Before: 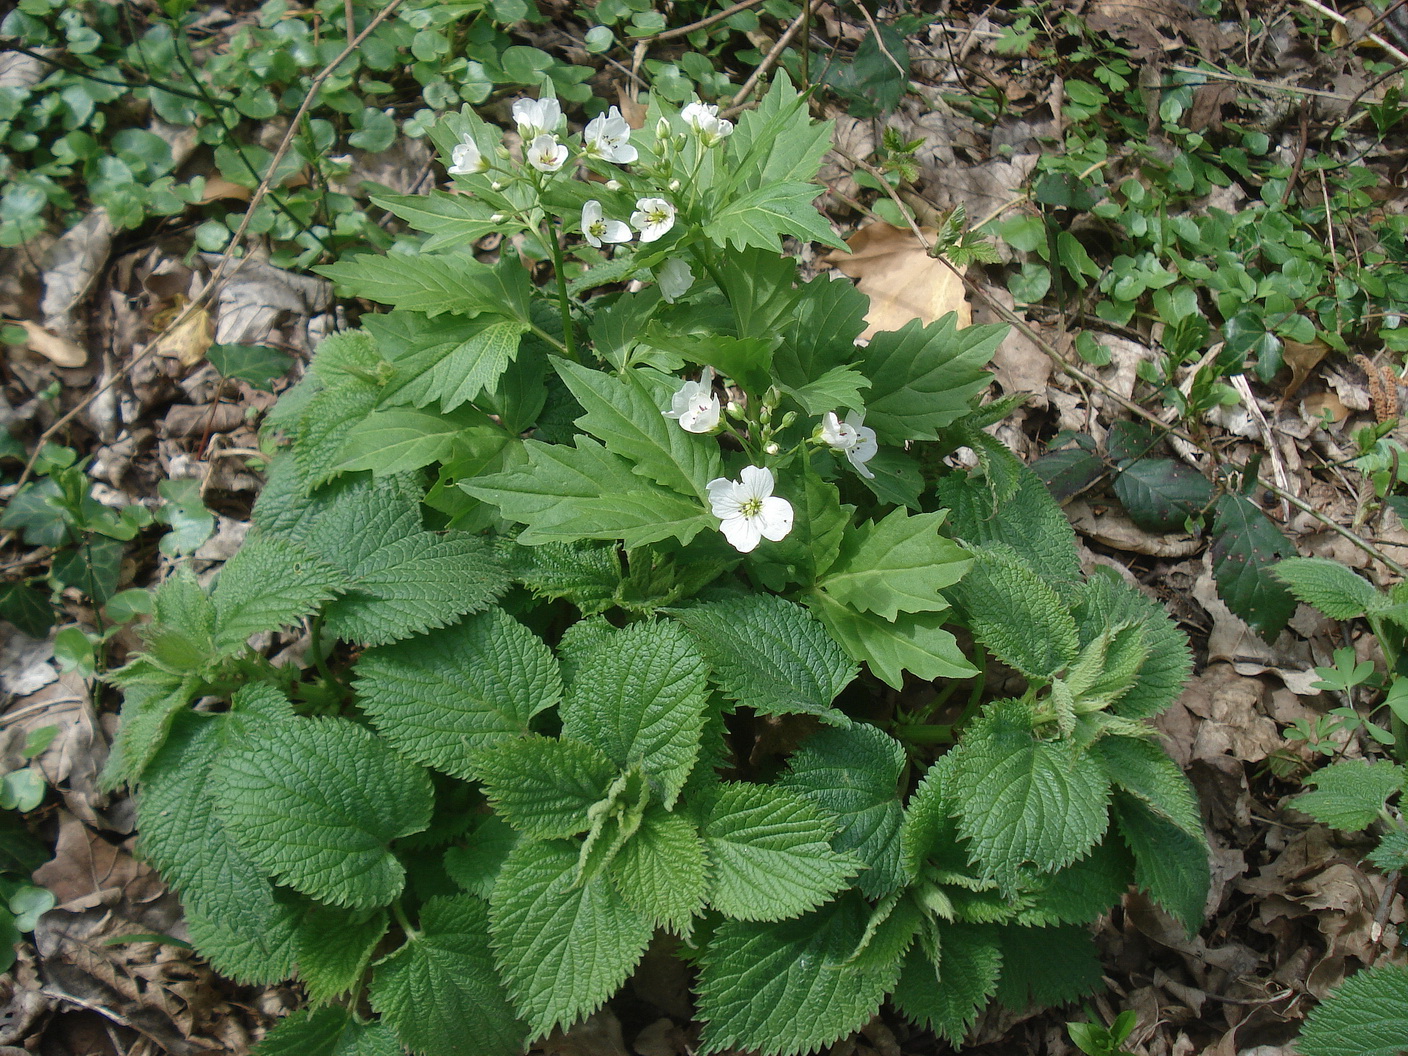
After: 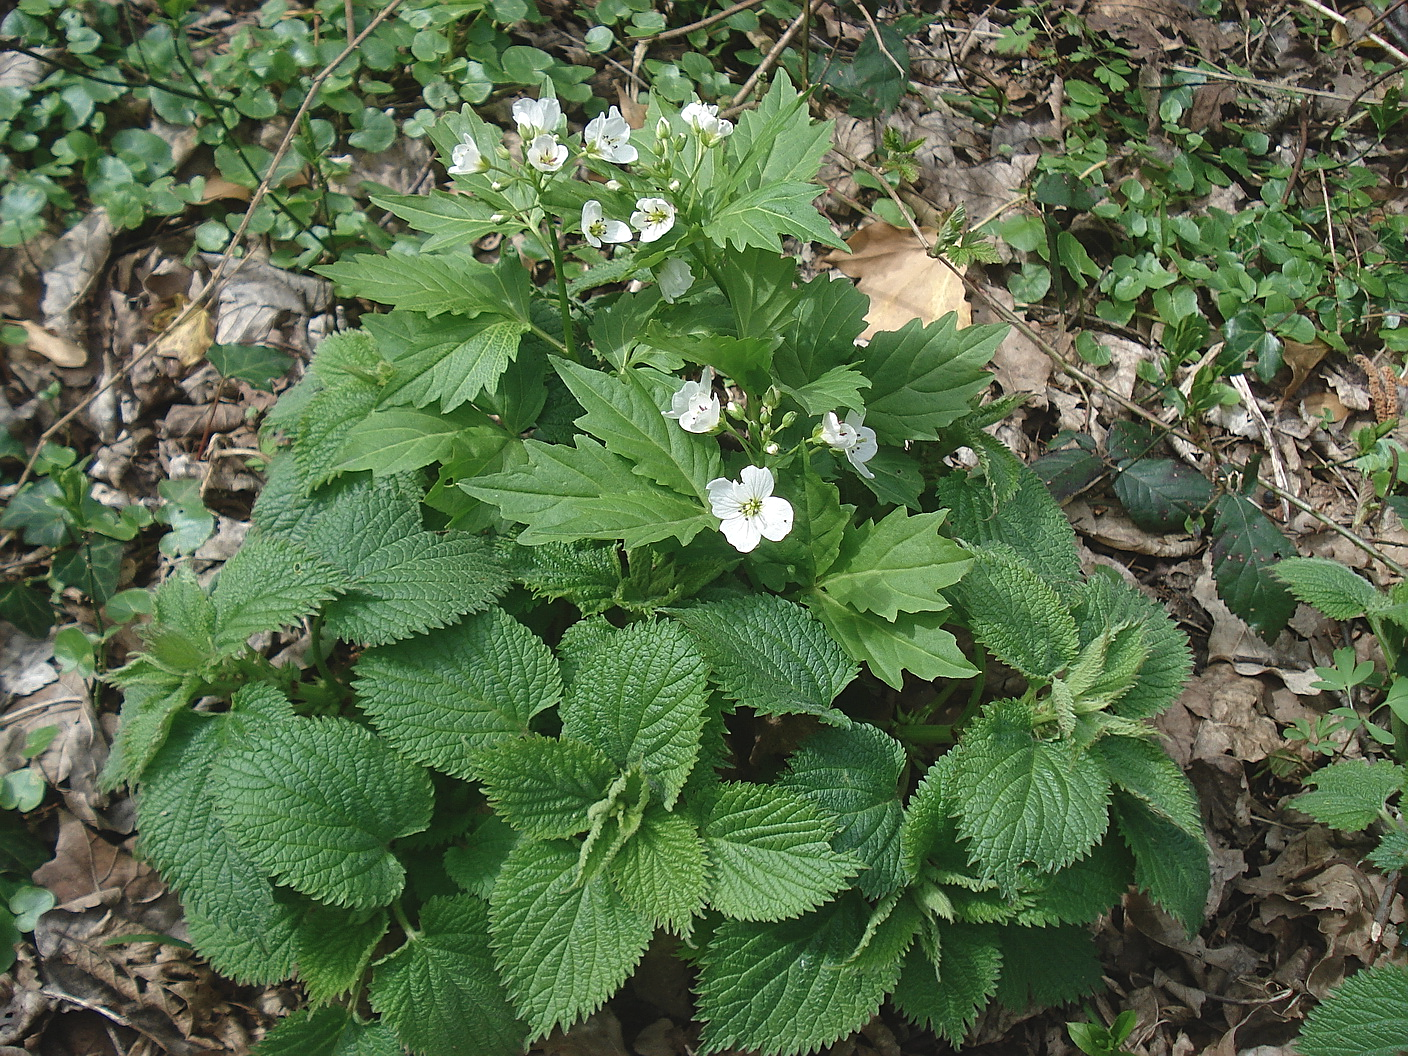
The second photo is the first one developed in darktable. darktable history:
exposure: black level correction -0.005, exposure 0.051 EV, compensate highlight preservation false
sharpen: on, module defaults
